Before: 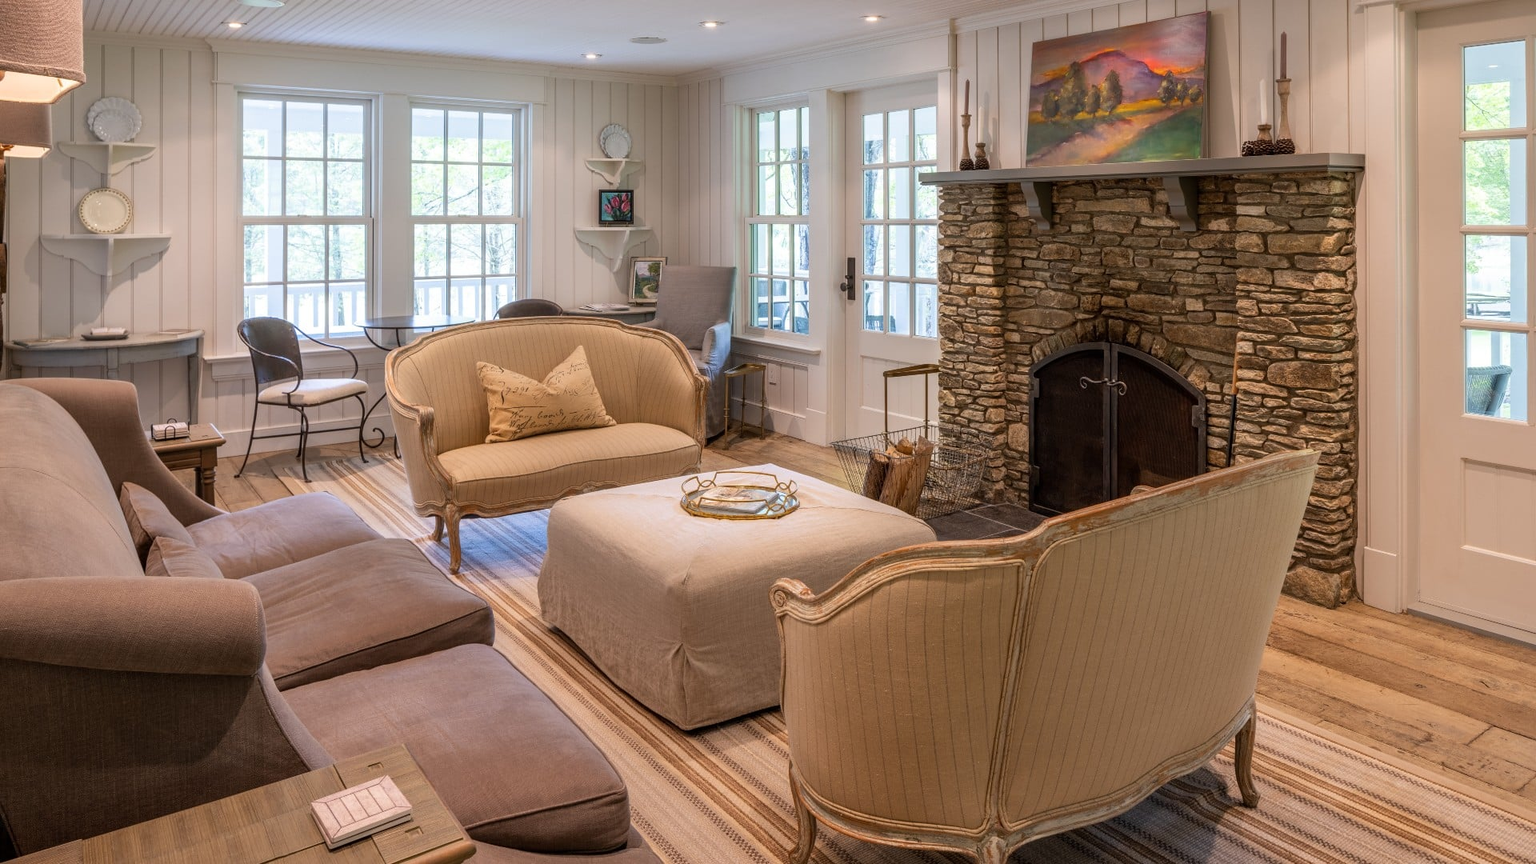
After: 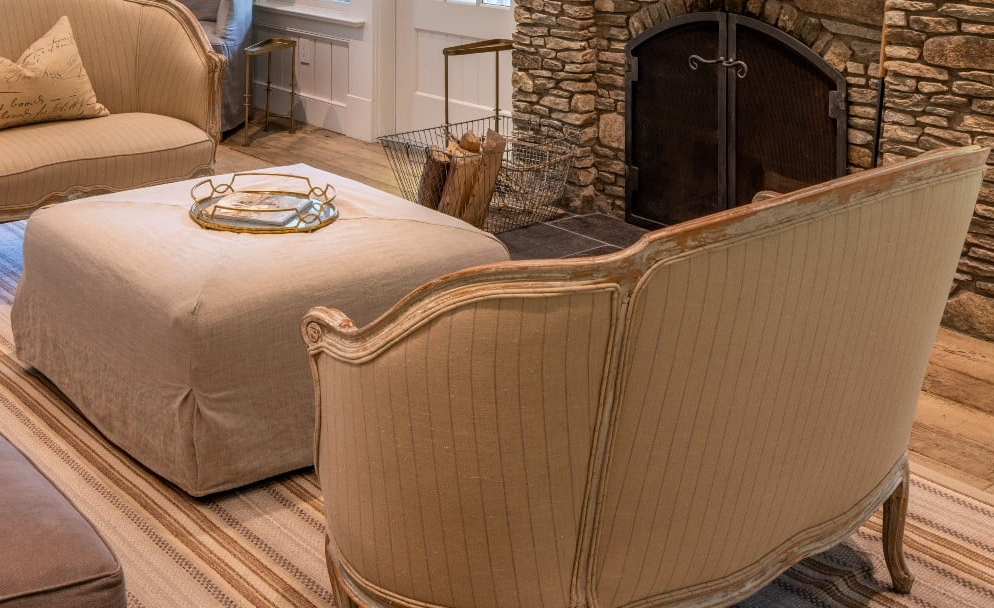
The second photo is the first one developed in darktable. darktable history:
crop: left 34.442%, top 38.585%, right 13.781%, bottom 5.111%
tone equalizer: smoothing diameter 24.9%, edges refinement/feathering 9.53, preserve details guided filter
